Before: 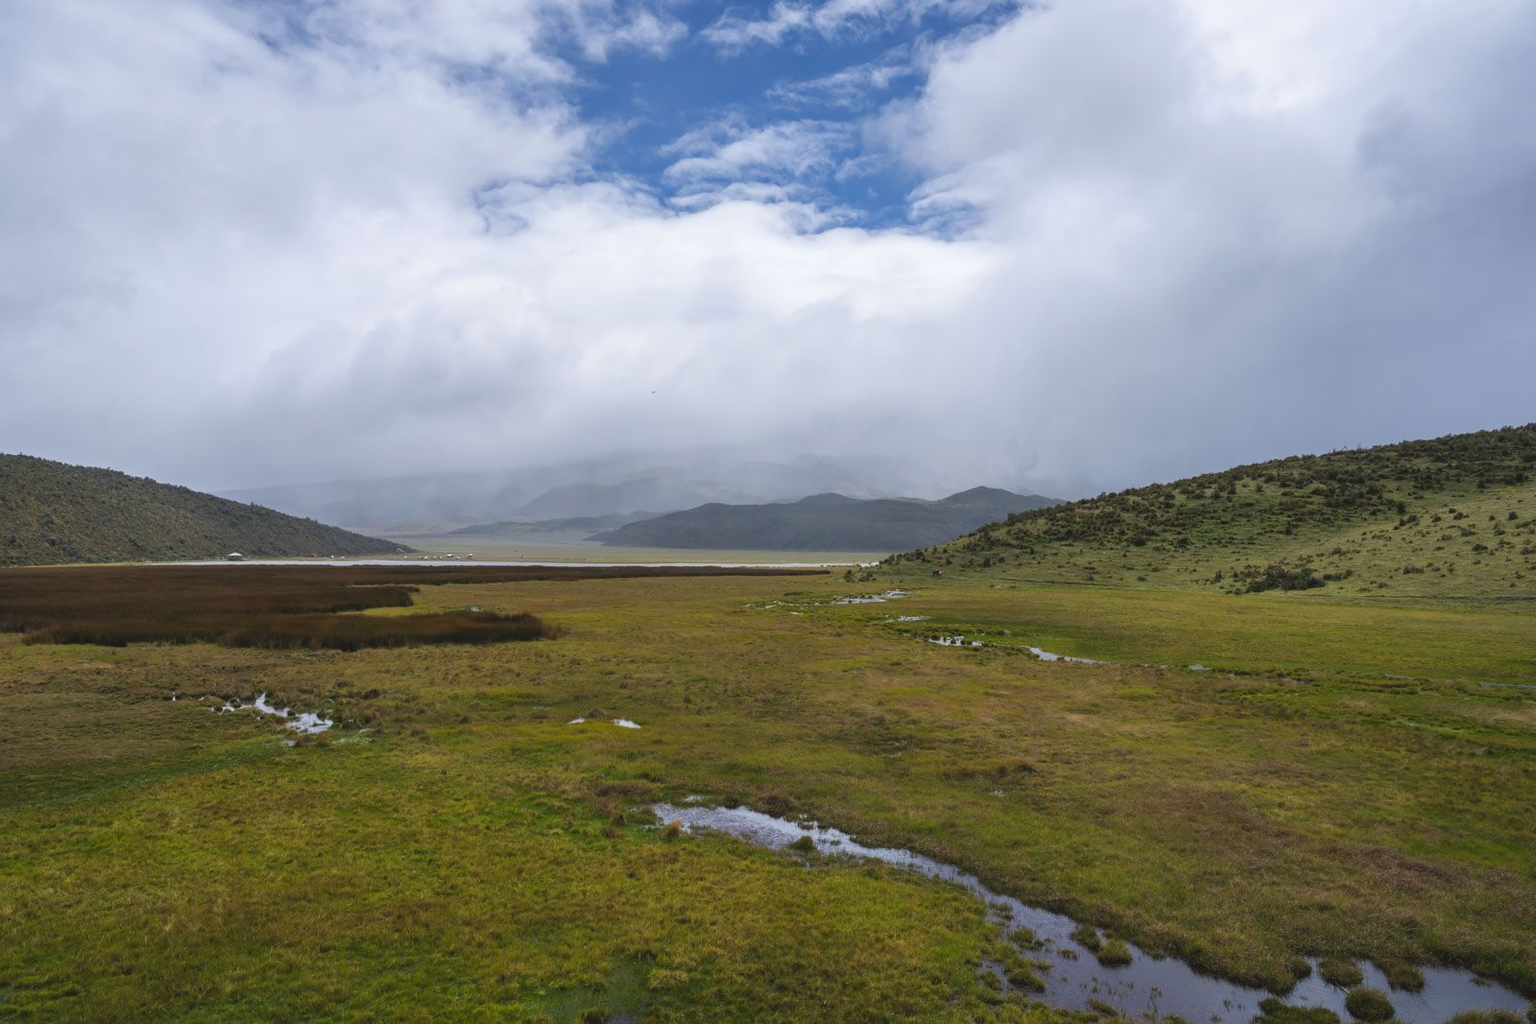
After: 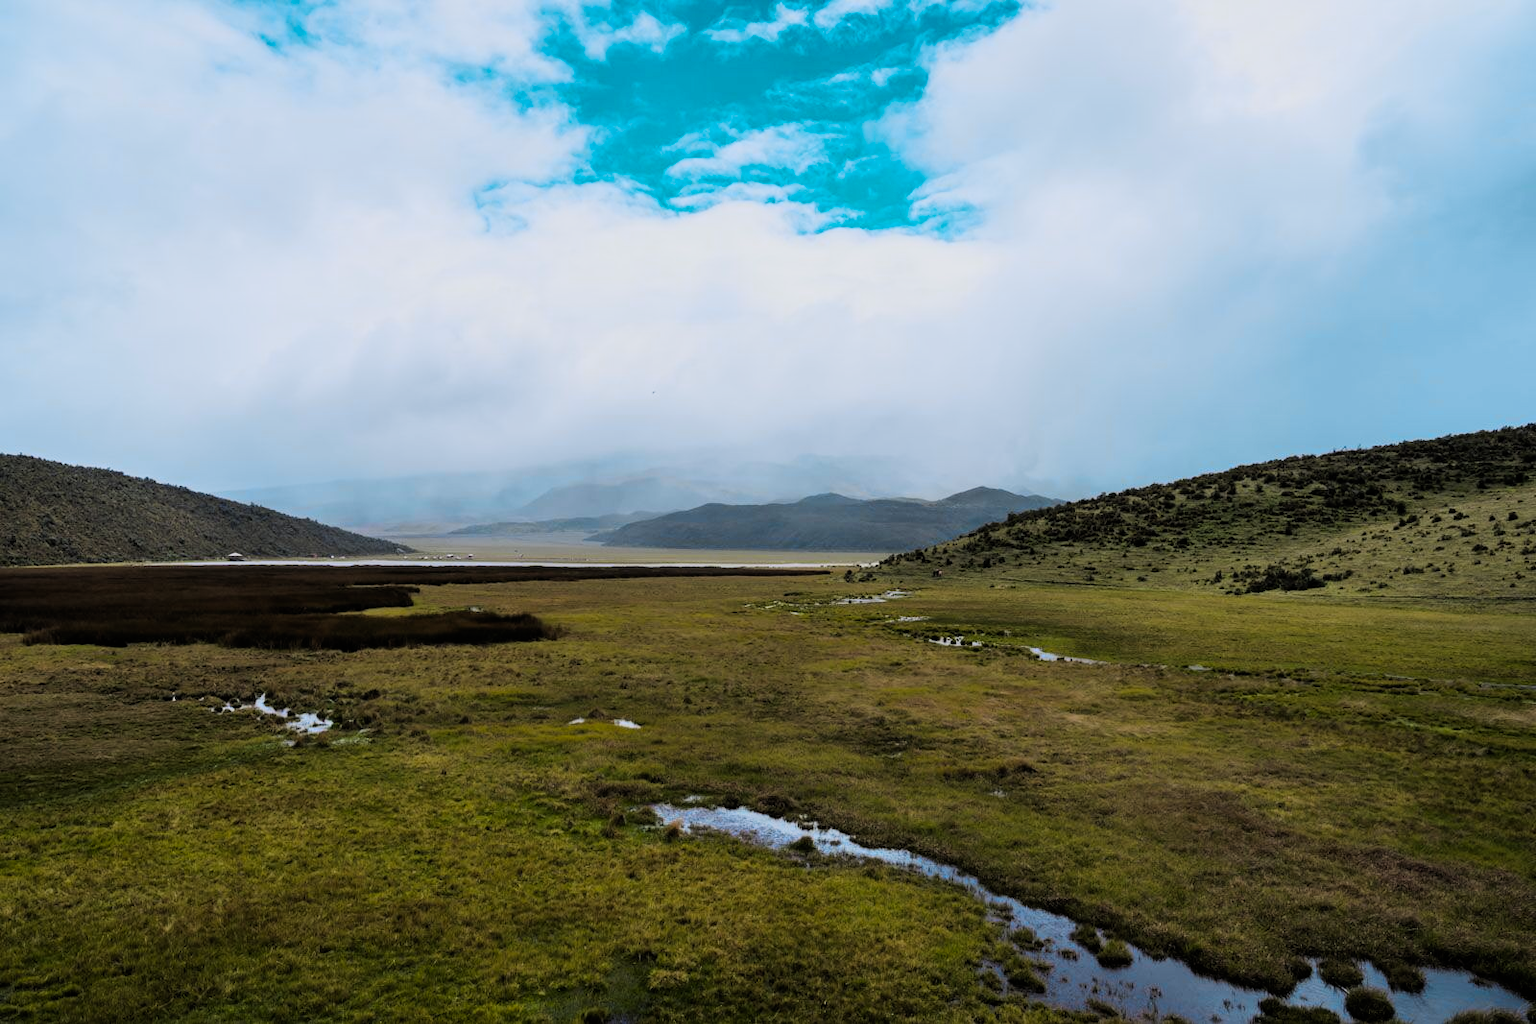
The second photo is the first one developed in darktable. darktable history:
filmic rgb: black relative exposure -5 EV, hardness 2.88, contrast 1.4, highlights saturation mix -30%
color zones: curves: ch0 [(0.254, 0.492) (0.724, 0.62)]; ch1 [(0.25, 0.528) (0.719, 0.796)]; ch2 [(0, 0.472) (0.25, 0.5) (0.73, 0.184)]
